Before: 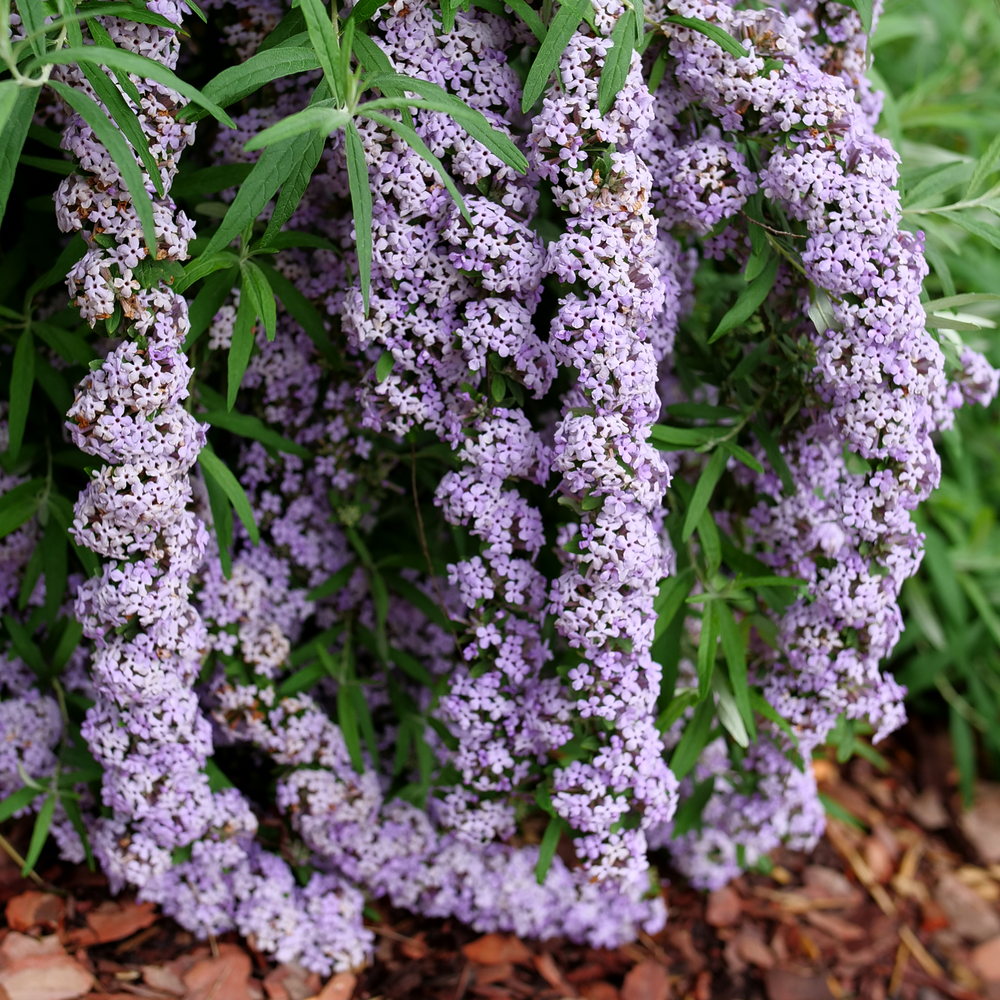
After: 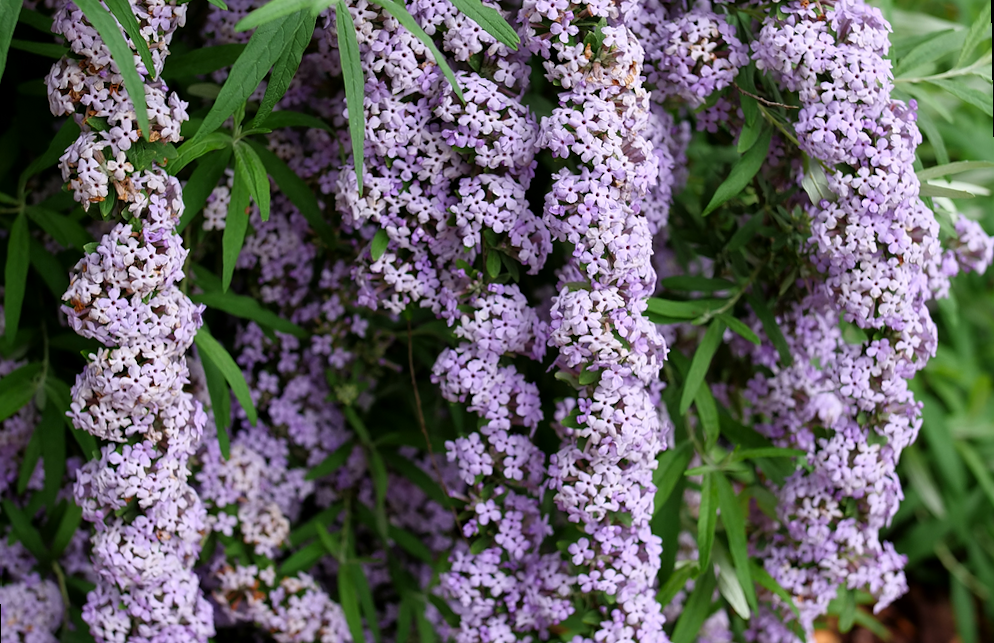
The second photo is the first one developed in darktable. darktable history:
rotate and perspective: rotation -1°, crop left 0.011, crop right 0.989, crop top 0.025, crop bottom 0.975
crop: top 11.166%, bottom 22.168%
